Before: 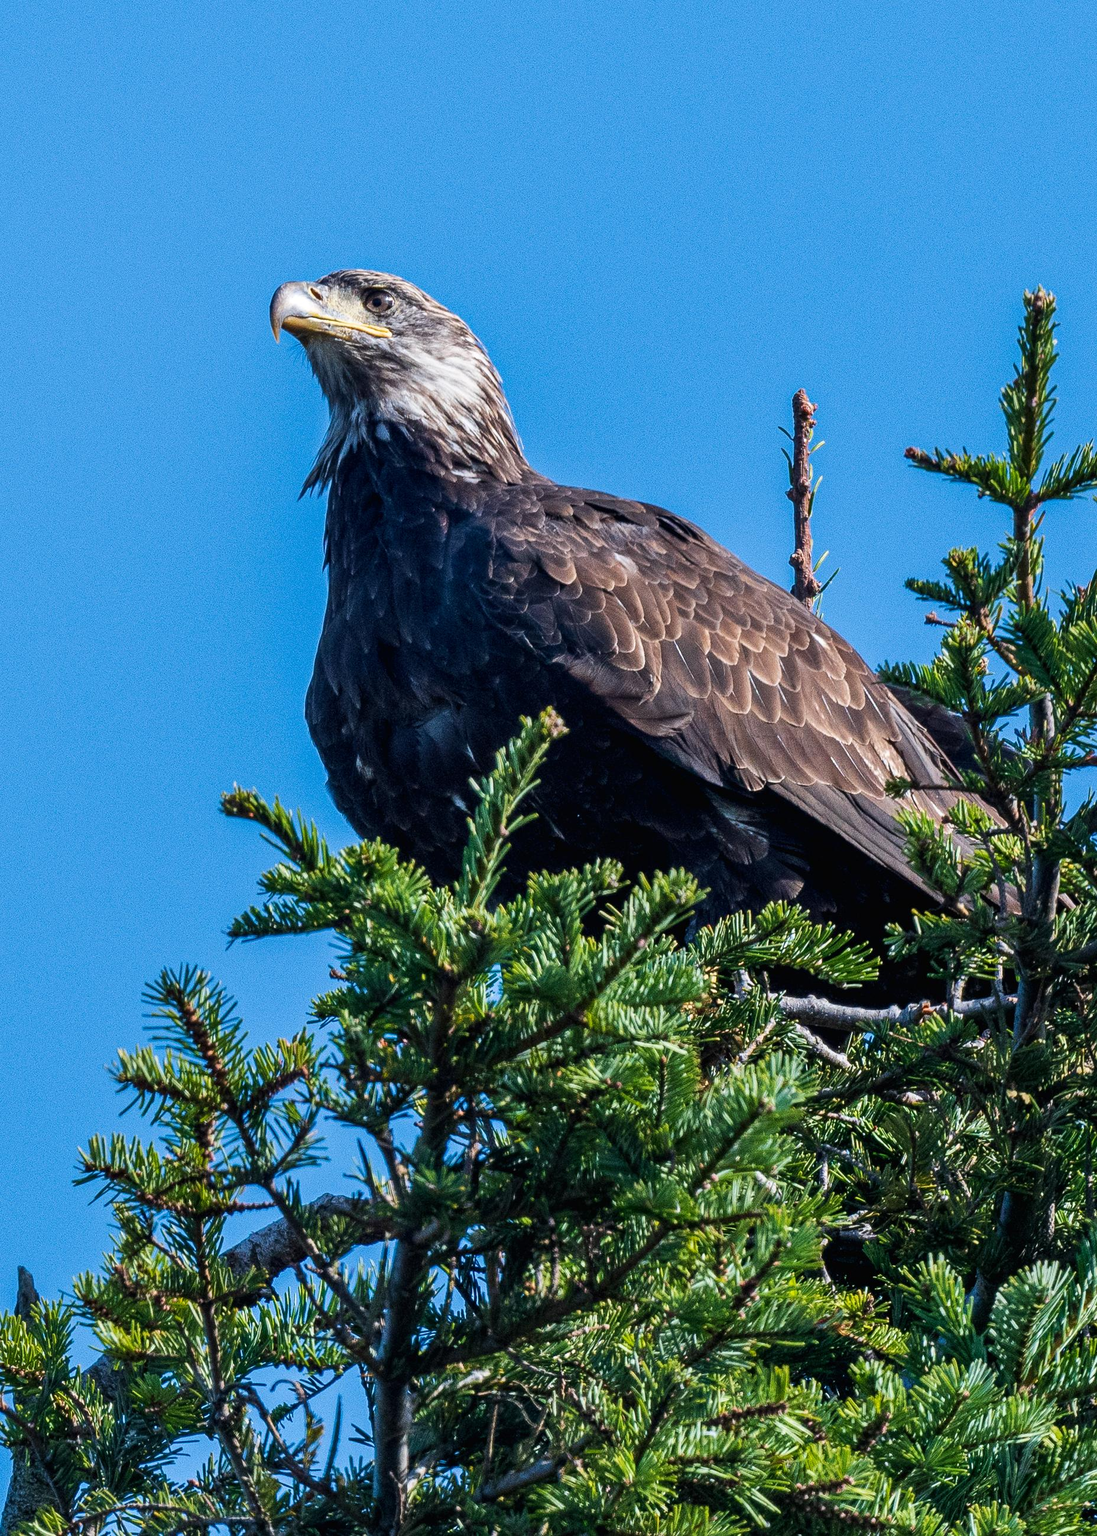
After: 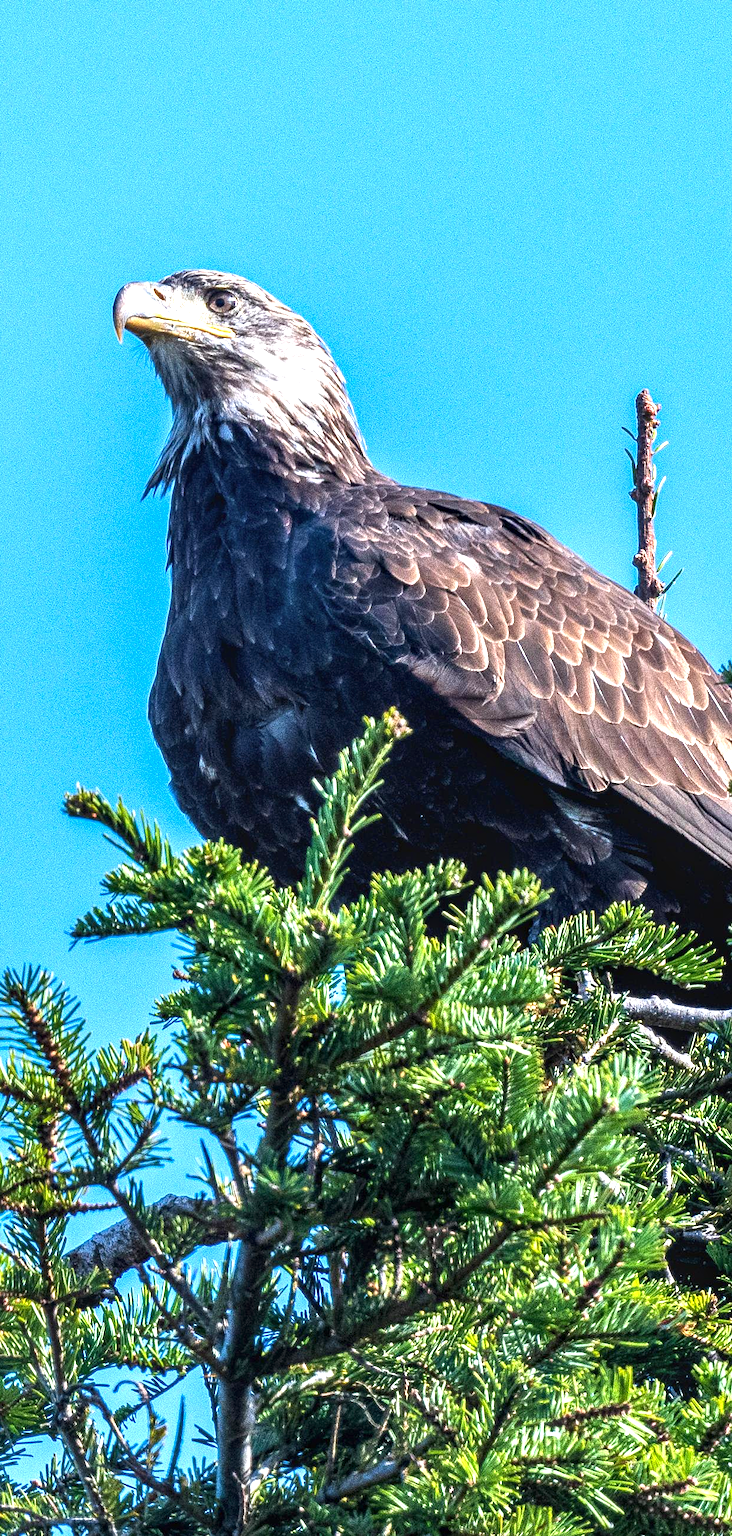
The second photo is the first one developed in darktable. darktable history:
exposure: black level correction 0, exposure 1.104 EV, compensate highlight preservation false
crop and rotate: left 14.351%, right 18.924%
local contrast: on, module defaults
